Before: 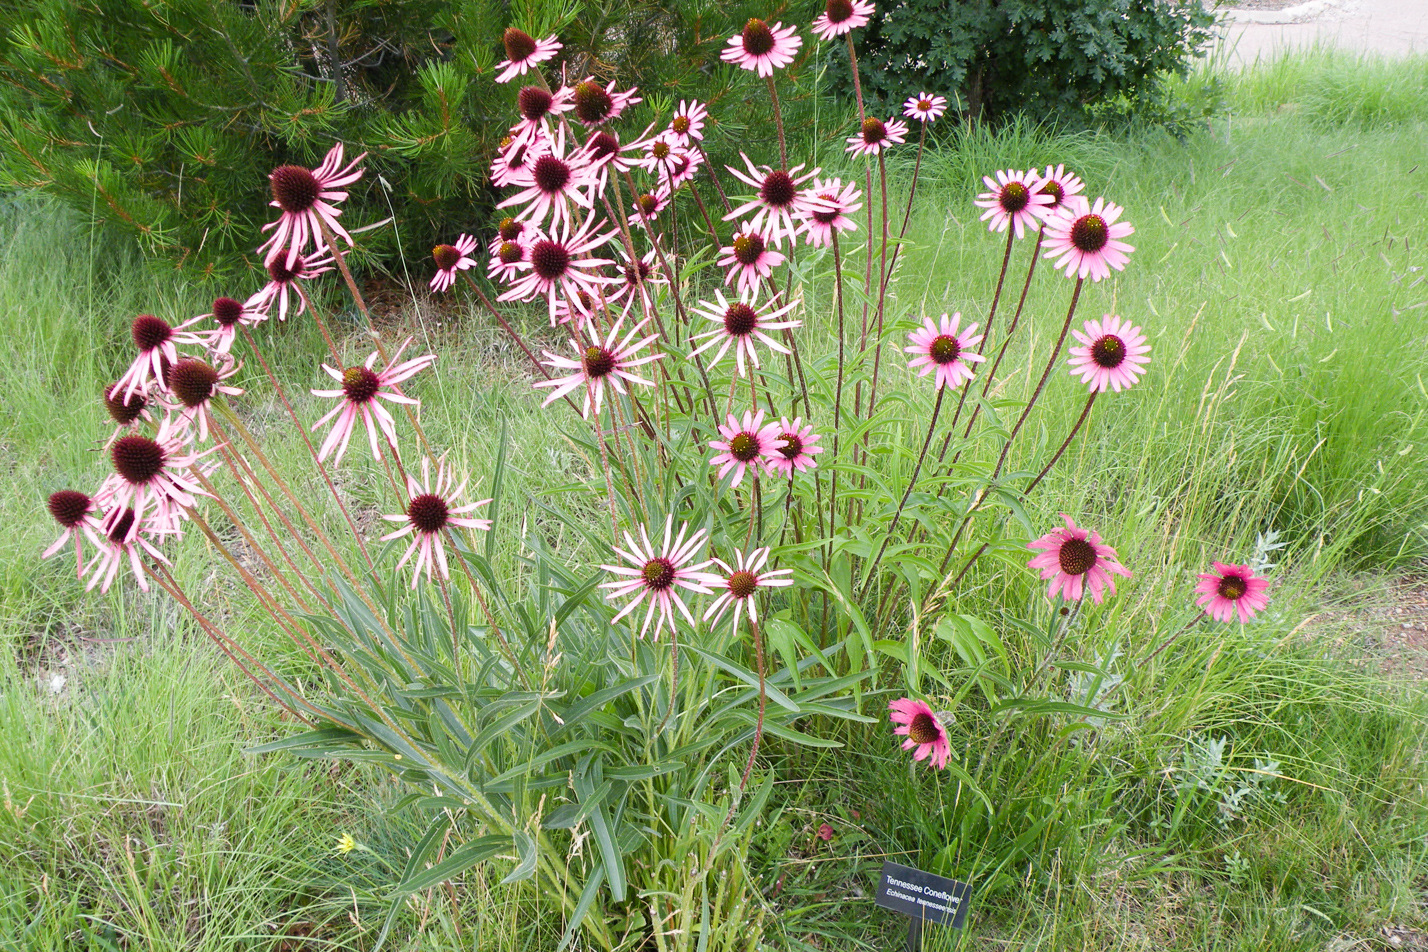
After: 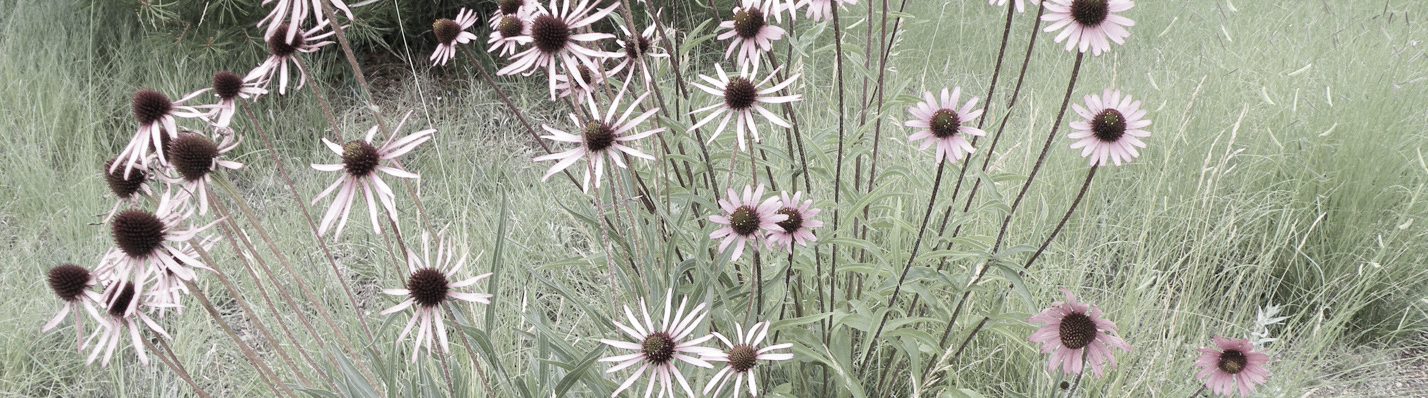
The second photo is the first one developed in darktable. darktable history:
crop and rotate: top 23.84%, bottom 34.294%
color correction: saturation 0.3
